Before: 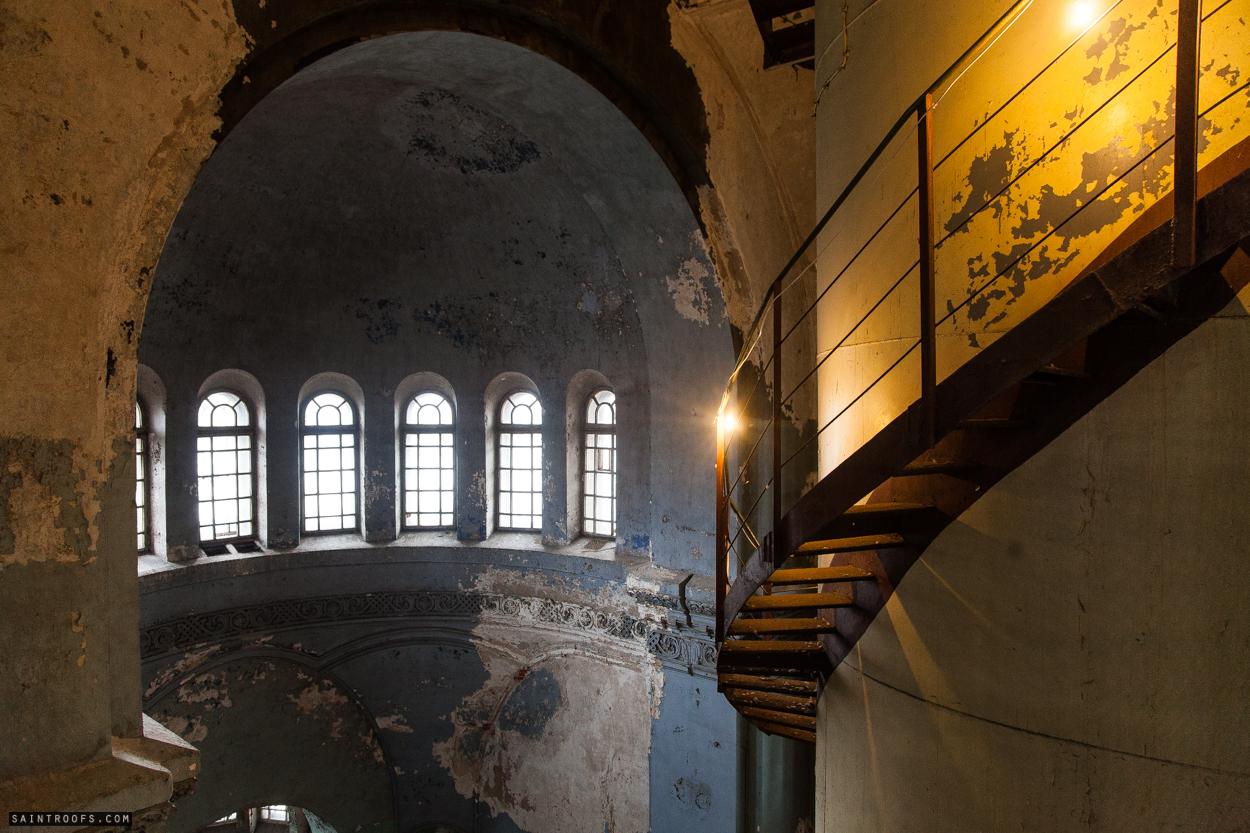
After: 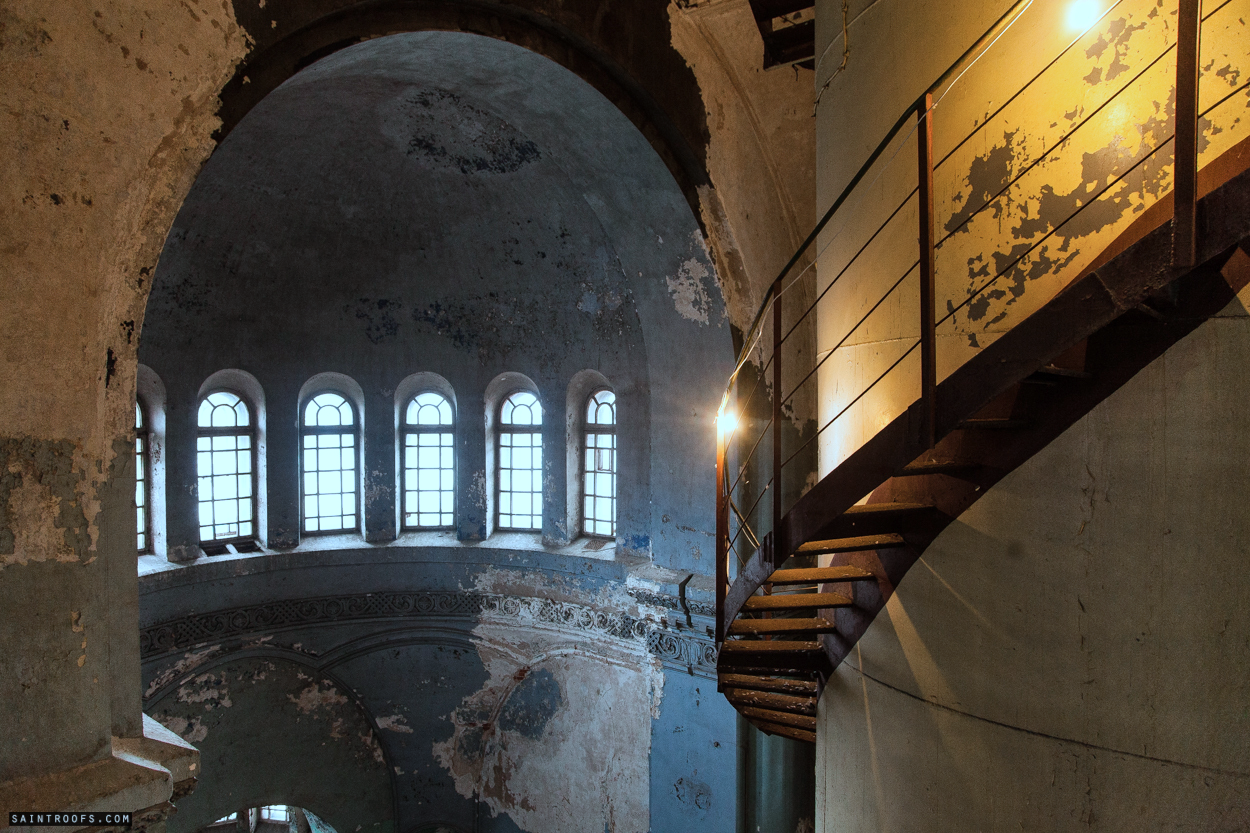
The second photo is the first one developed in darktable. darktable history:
shadows and highlights: shadows 36.88, highlights -27.81, highlights color adjustment 53.32%, soften with gaussian
color correction: highlights a* -9.58, highlights b* -21.26
